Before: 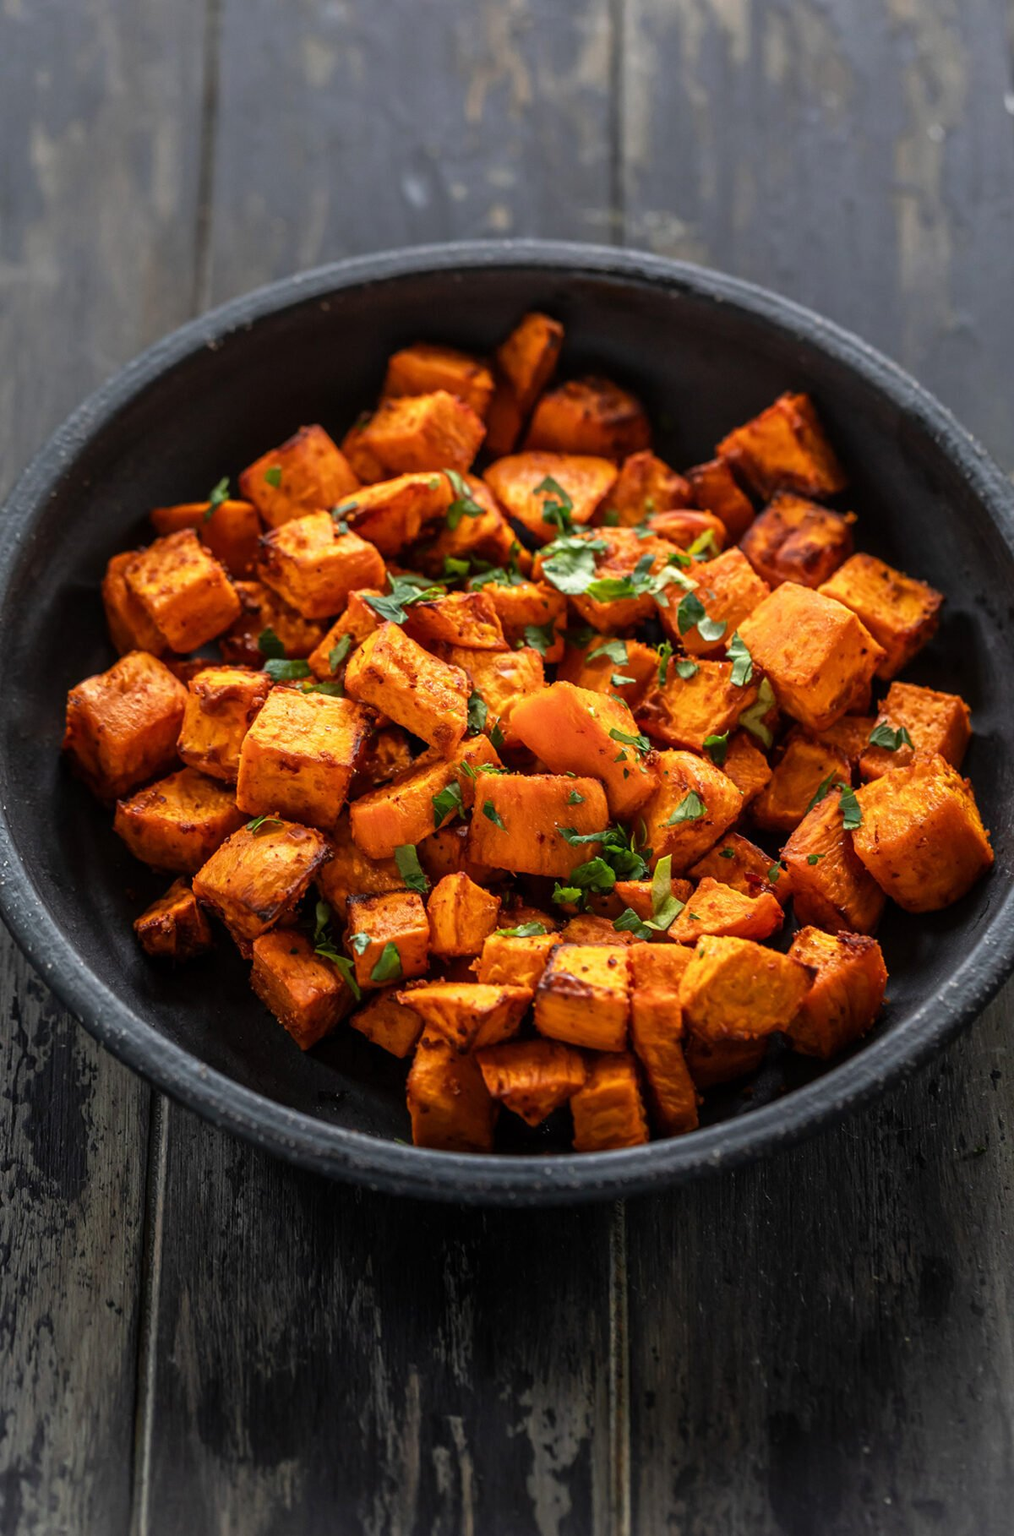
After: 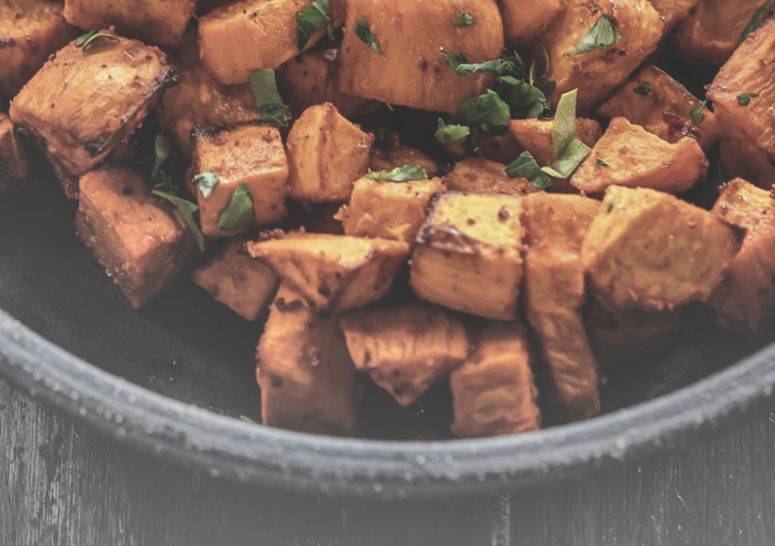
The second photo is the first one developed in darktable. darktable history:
crop: left 18.091%, top 51.13%, right 17.525%, bottom 16.85%
rotate and perspective: rotation 1.57°, crop left 0.018, crop right 0.982, crop top 0.039, crop bottom 0.961
white balance: red 1, blue 1
local contrast: mode bilateral grid, contrast 10, coarseness 25, detail 110%, midtone range 0.2
shadows and highlights: radius 123.98, shadows 100, white point adjustment -3, highlights -100, highlights color adjustment 89.84%, soften with gaussian
color correction: saturation 0.57
exposure: black level correction -0.028, compensate highlight preservation false
